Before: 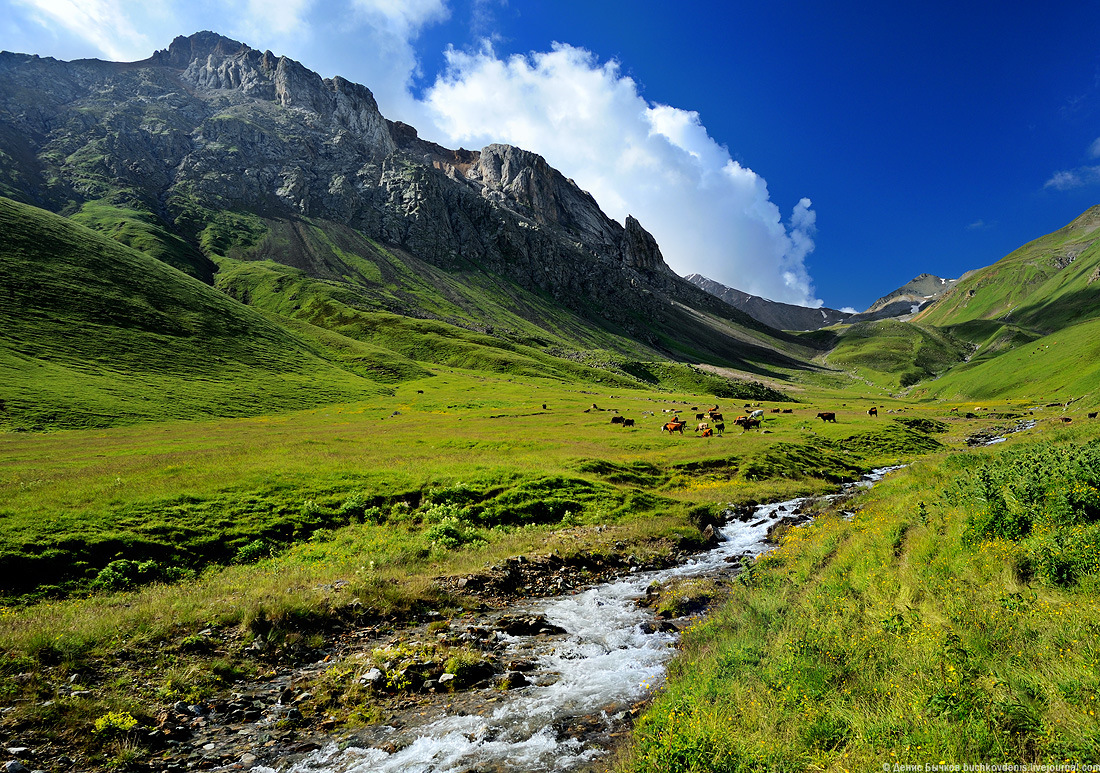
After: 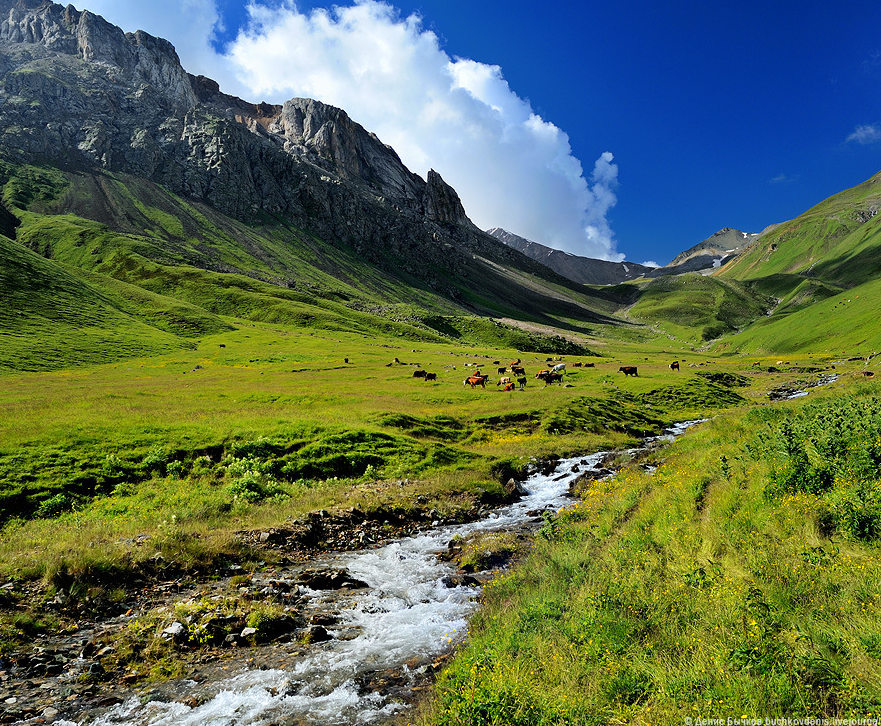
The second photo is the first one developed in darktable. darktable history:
crop and rotate: left 18.028%, top 5.979%, right 1.818%
